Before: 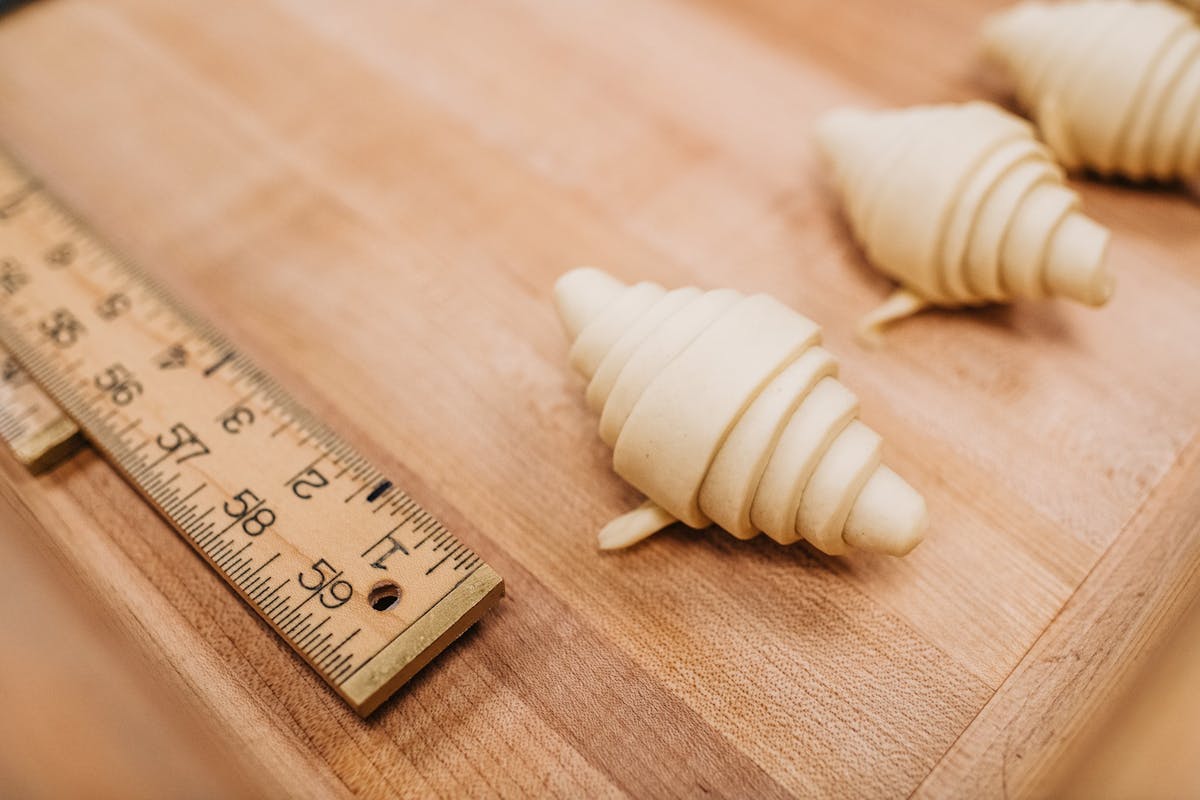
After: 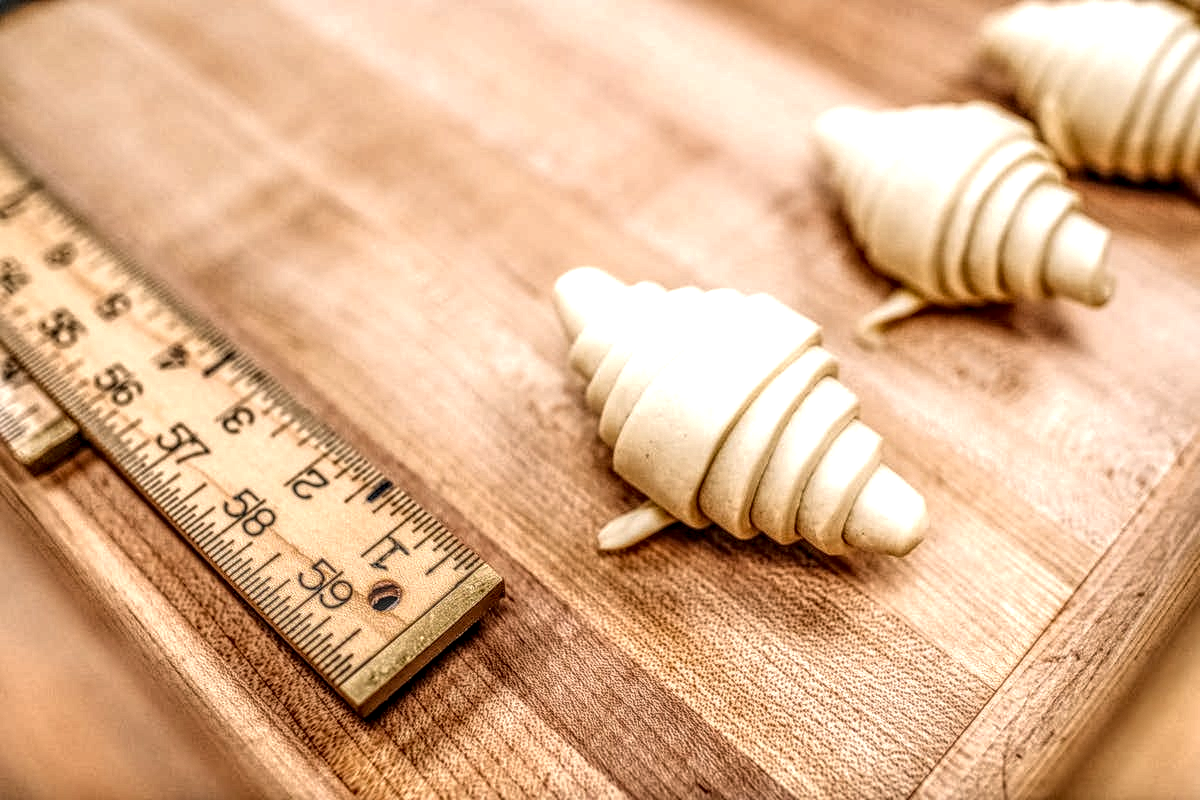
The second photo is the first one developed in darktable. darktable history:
local contrast: highlights 1%, shadows 0%, detail 299%, midtone range 0.298
levels: mode automatic, levels [0, 0.397, 0.955]
